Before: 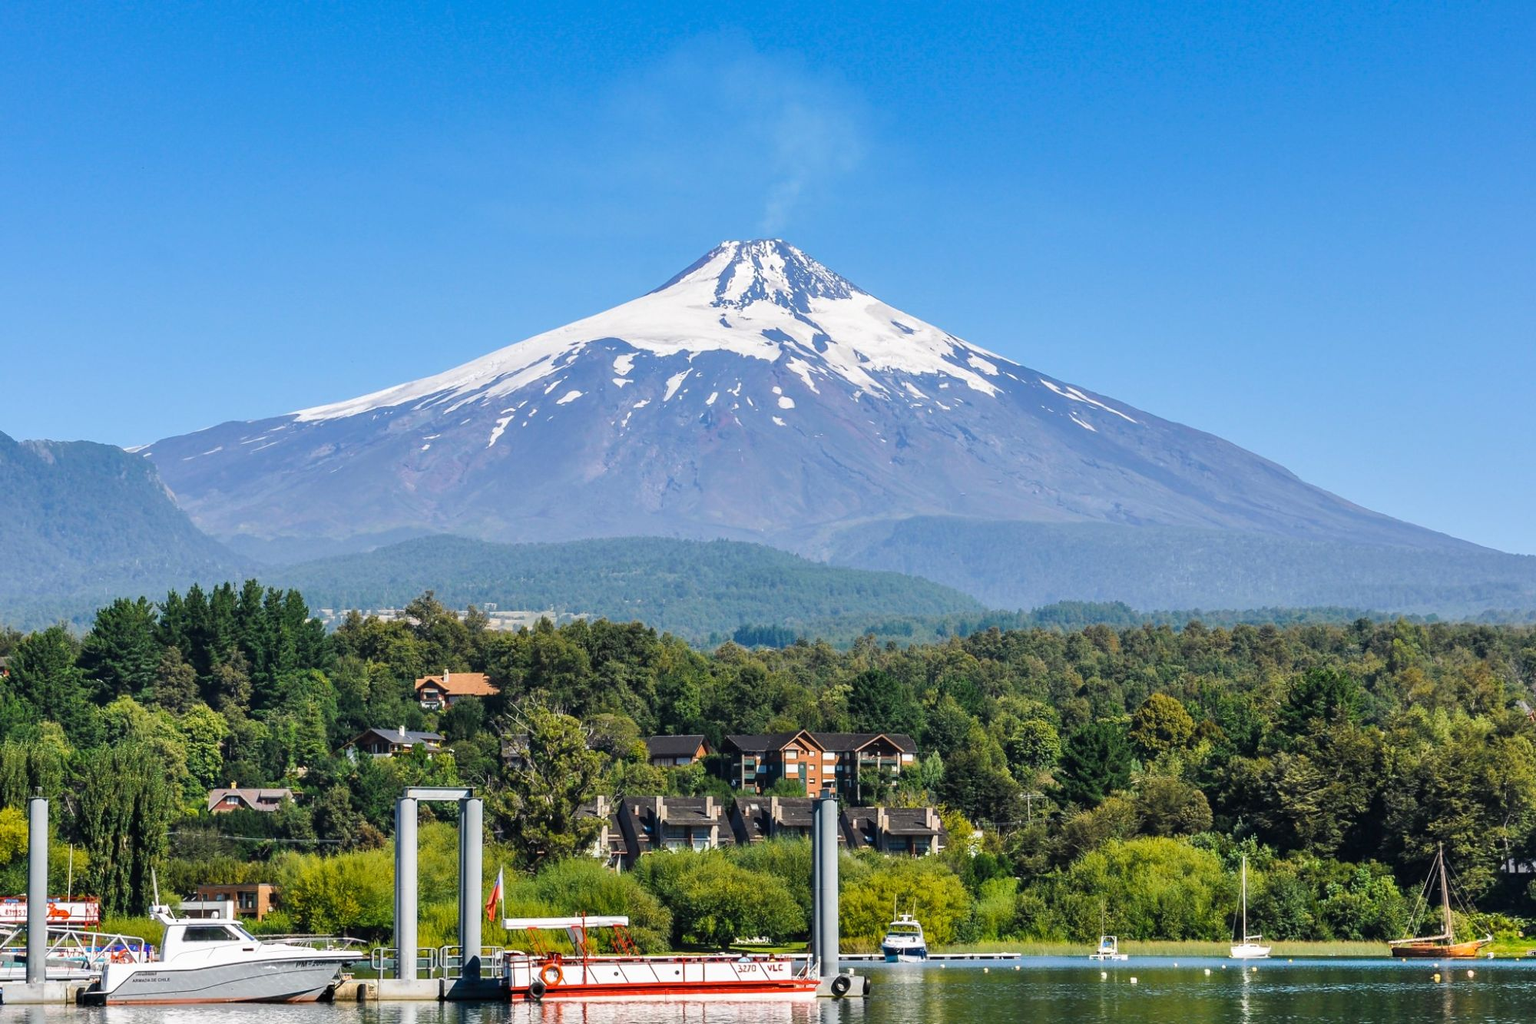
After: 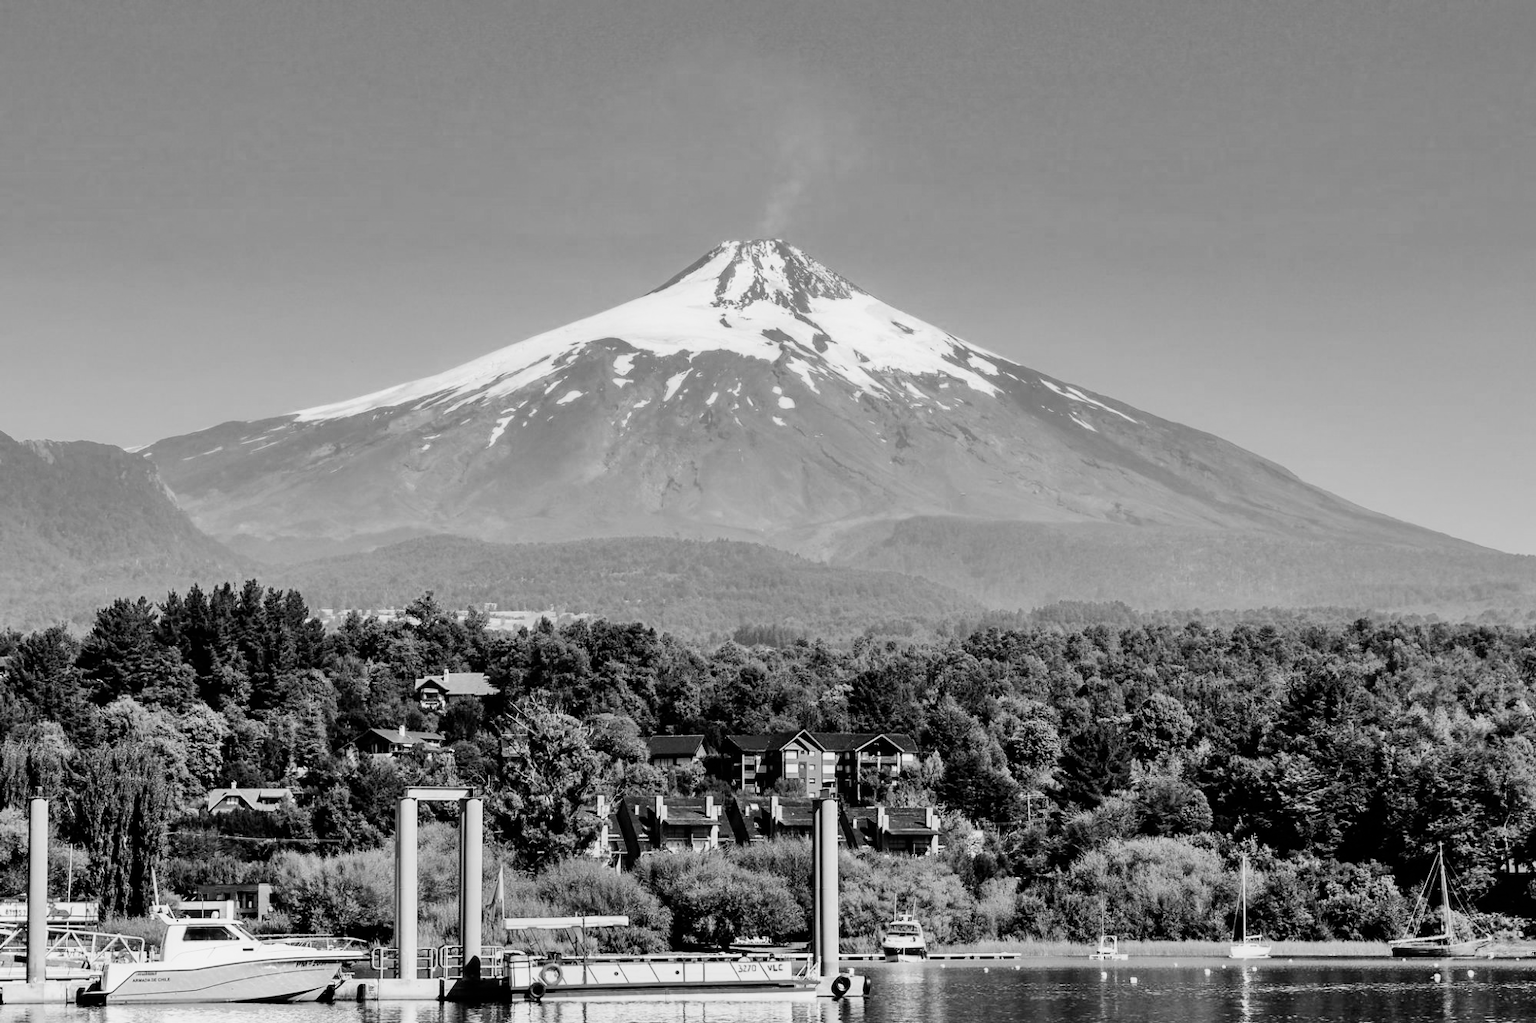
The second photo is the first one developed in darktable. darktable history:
color balance rgb: linear chroma grading › shadows 10%, linear chroma grading › highlights 10%, linear chroma grading › global chroma 15%, linear chroma grading › mid-tones 15%, perceptual saturation grading › global saturation 40%, perceptual saturation grading › highlights -25%, perceptual saturation grading › mid-tones 35%, perceptual saturation grading › shadows 35%, perceptual brilliance grading › global brilliance 11.29%, global vibrance 11.29%
monochrome: size 1
filmic rgb: black relative exposure -5 EV, hardness 2.88, contrast 1.4
